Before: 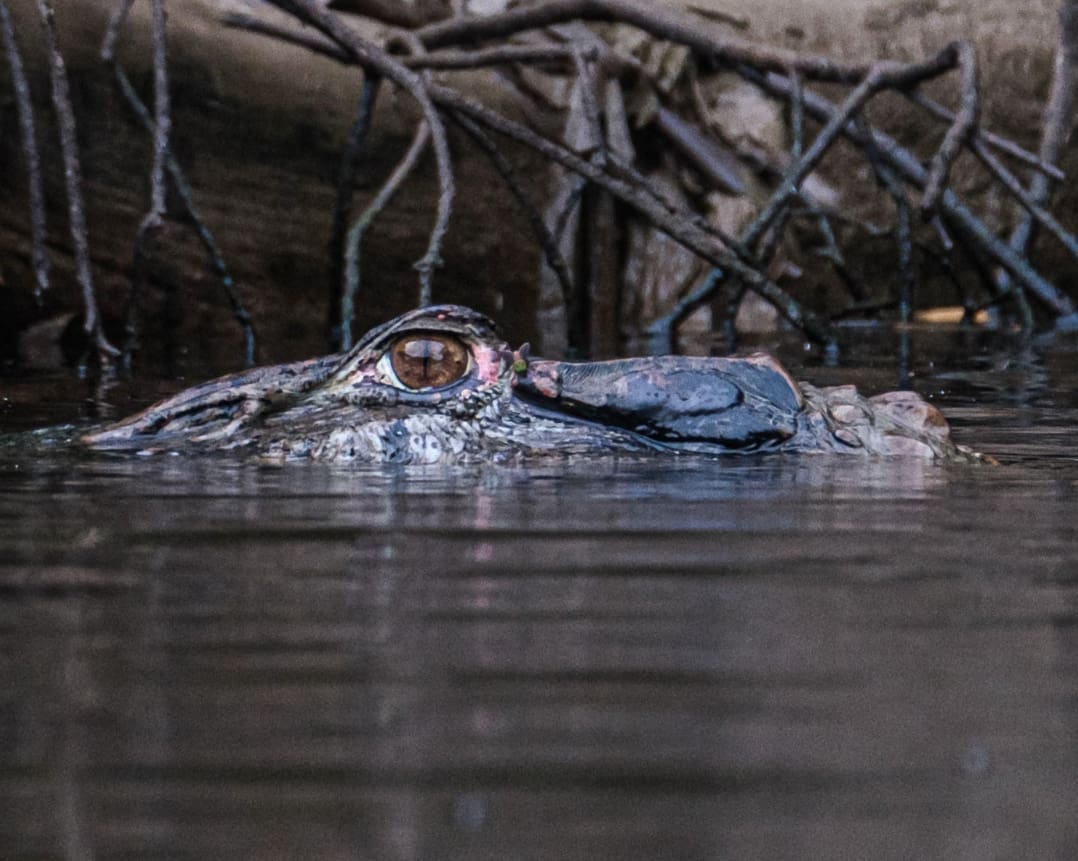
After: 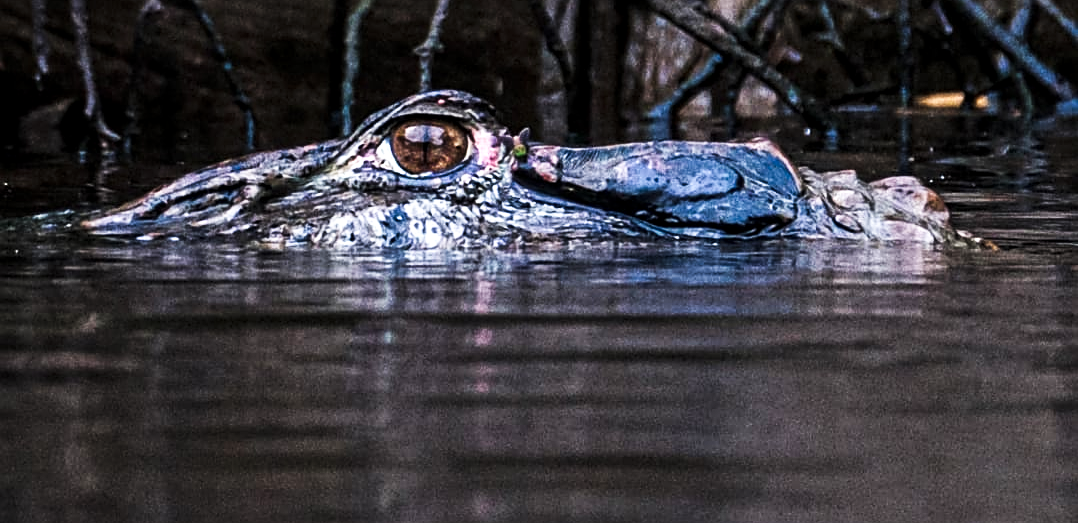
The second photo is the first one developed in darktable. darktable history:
sharpen: on, module defaults
tone curve: curves: ch0 [(0, 0) (0.187, 0.12) (0.384, 0.363) (0.577, 0.681) (0.735, 0.881) (0.864, 0.959) (1, 0.987)]; ch1 [(0, 0) (0.402, 0.36) (0.476, 0.466) (0.501, 0.501) (0.518, 0.514) (0.564, 0.614) (0.614, 0.664) (0.741, 0.829) (1, 1)]; ch2 [(0, 0) (0.429, 0.387) (0.483, 0.481) (0.503, 0.501) (0.522, 0.533) (0.564, 0.605) (0.615, 0.697) (0.702, 0.774) (1, 0.895)], preserve colors none
crop and rotate: top 25.134%, bottom 14.046%
local contrast: highlights 106%, shadows 100%, detail 131%, midtone range 0.2
